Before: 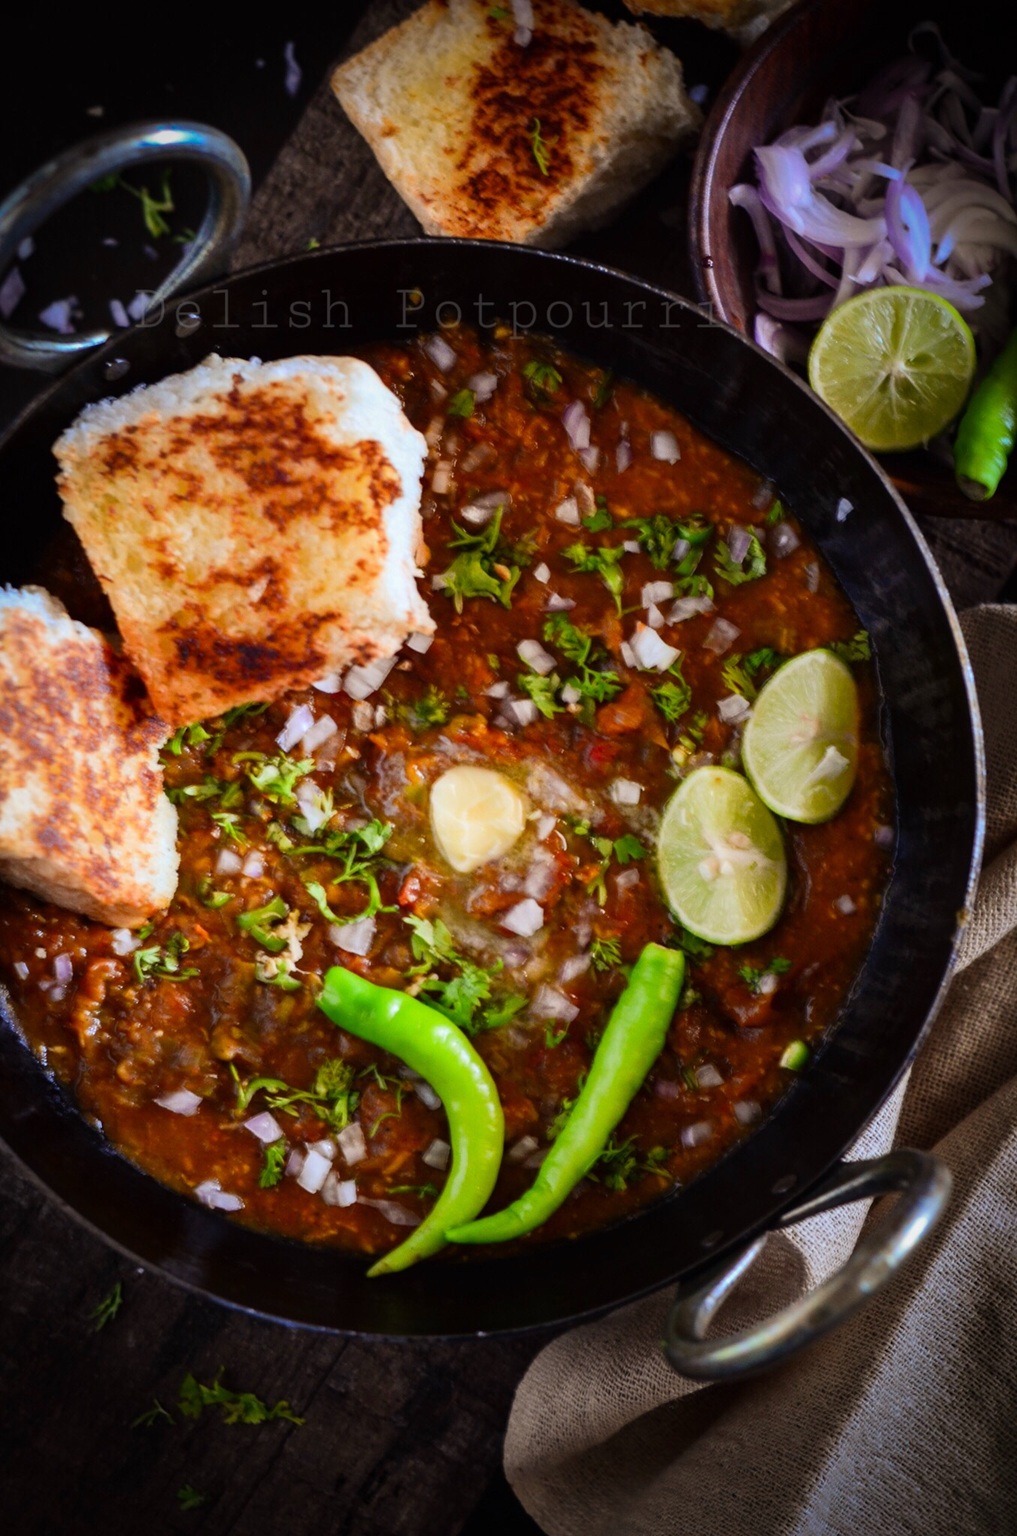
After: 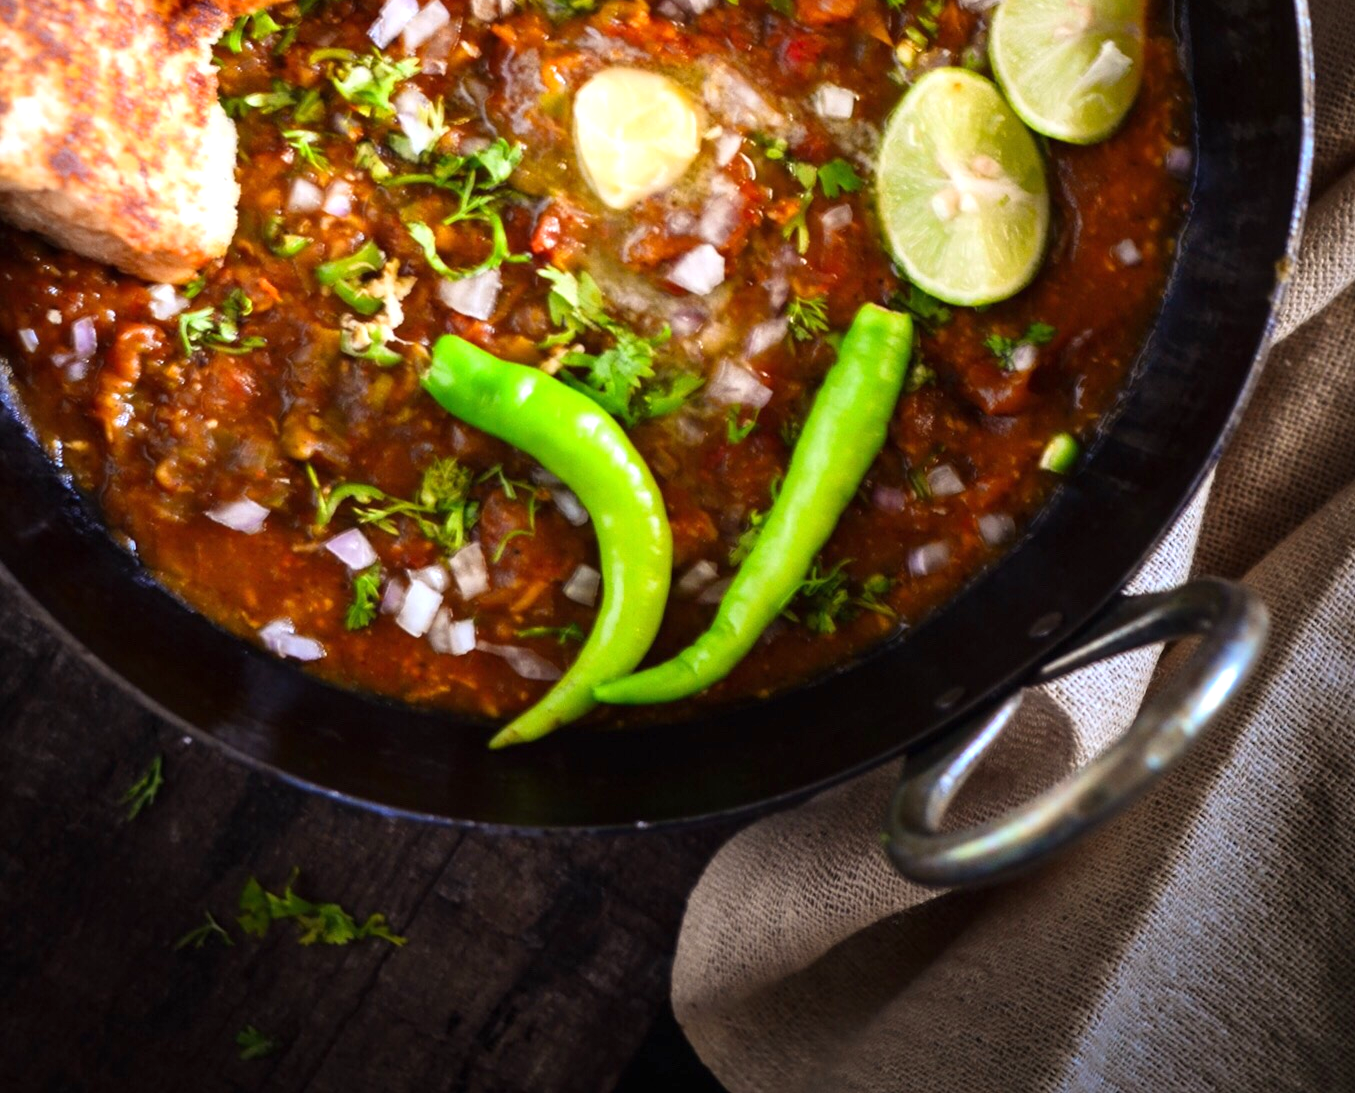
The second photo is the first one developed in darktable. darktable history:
crop and rotate: top 46.59%, right 0.014%
exposure: exposure 0.603 EV, compensate exposure bias true, compensate highlight preservation false
